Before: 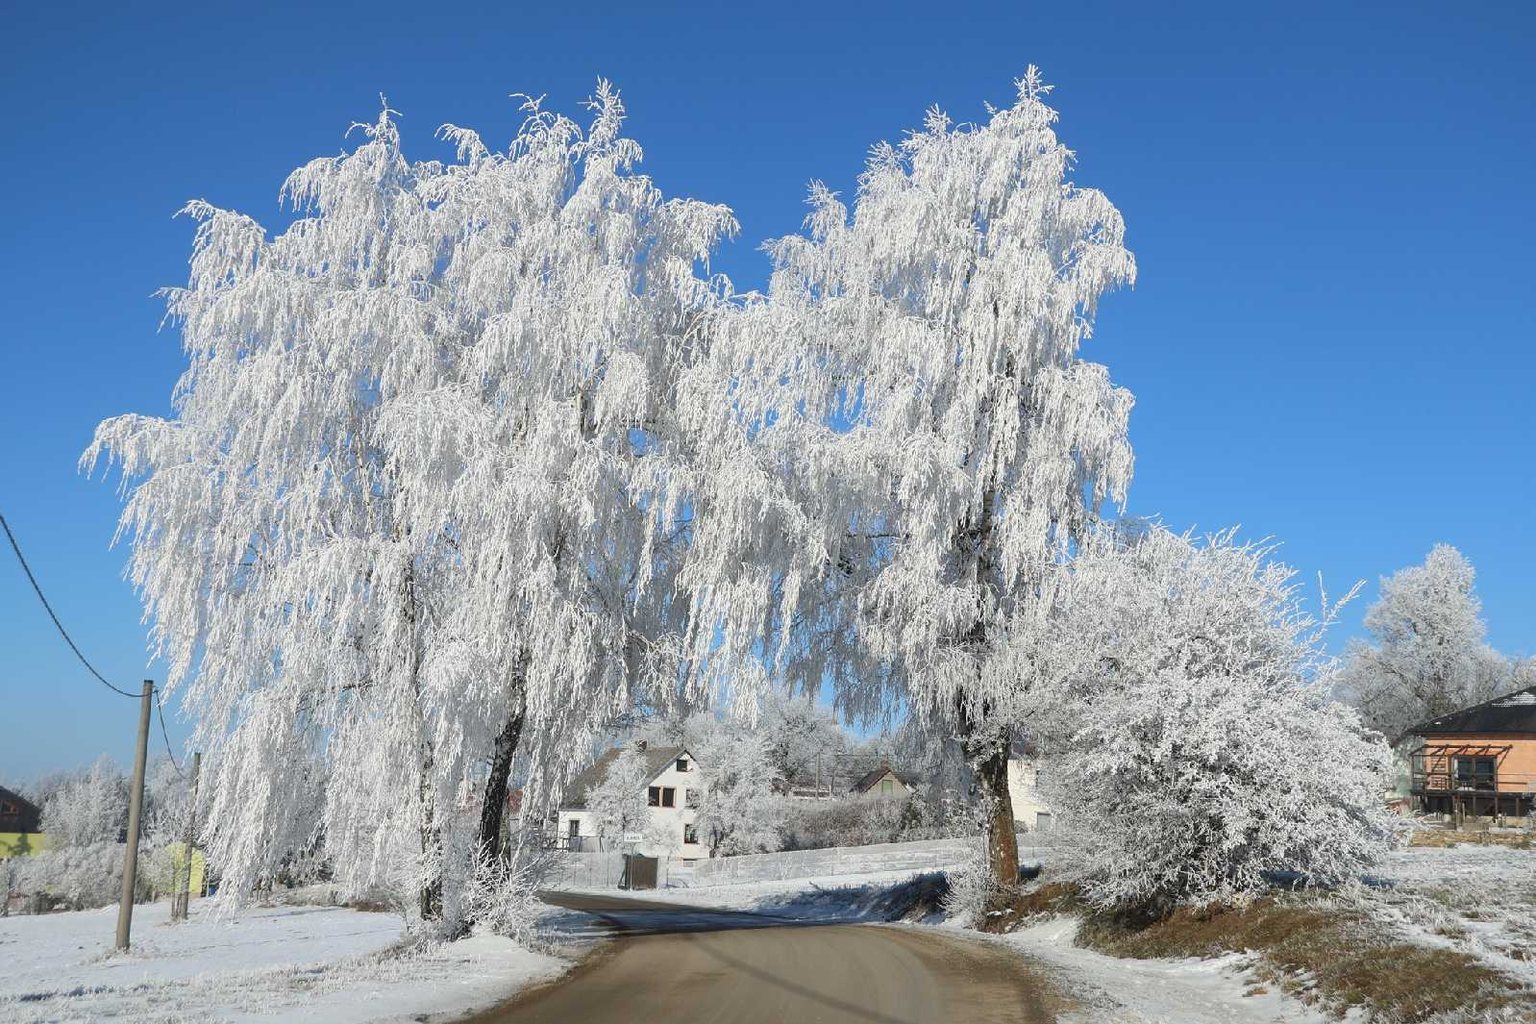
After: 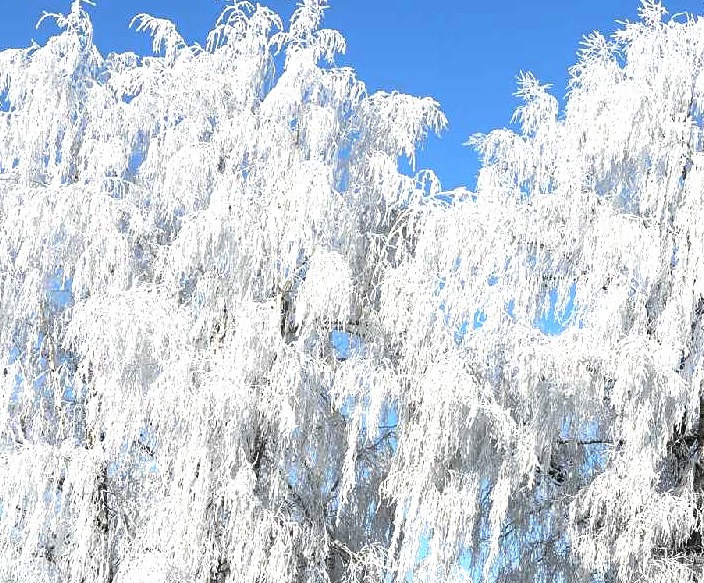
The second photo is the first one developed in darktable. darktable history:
crop: left 20.248%, top 10.86%, right 35.675%, bottom 34.321%
tone equalizer: -8 EV -1.08 EV, -7 EV -1.01 EV, -6 EV -0.867 EV, -5 EV -0.578 EV, -3 EV 0.578 EV, -2 EV 0.867 EV, -1 EV 1.01 EV, +0 EV 1.08 EV, edges refinement/feathering 500, mask exposure compensation -1.57 EV, preserve details no
